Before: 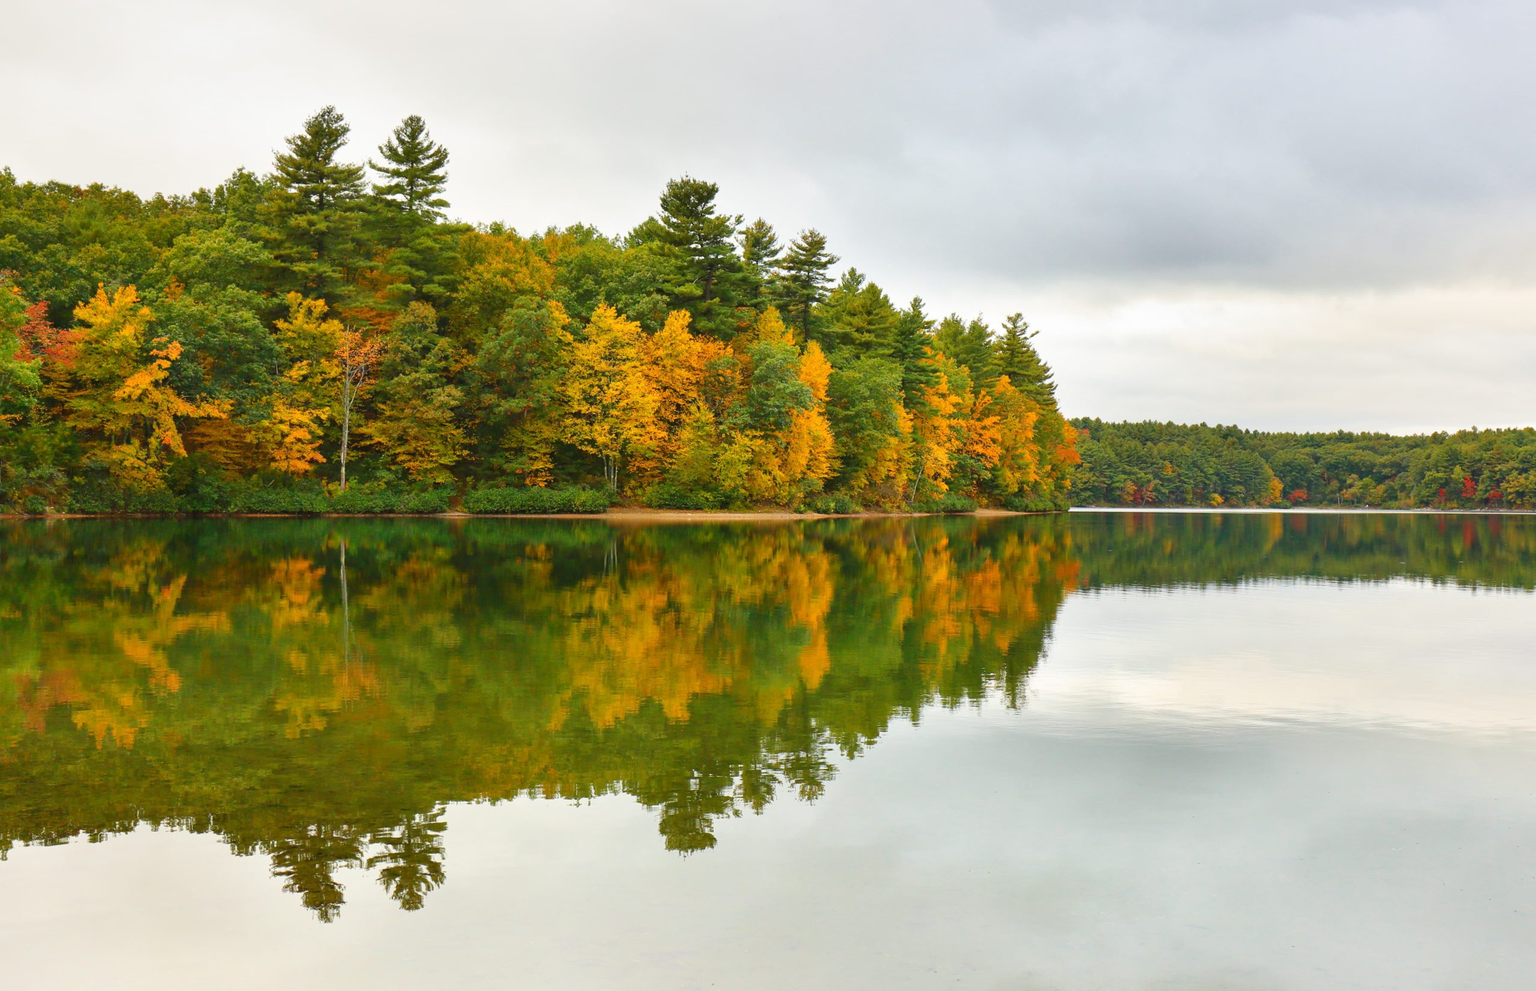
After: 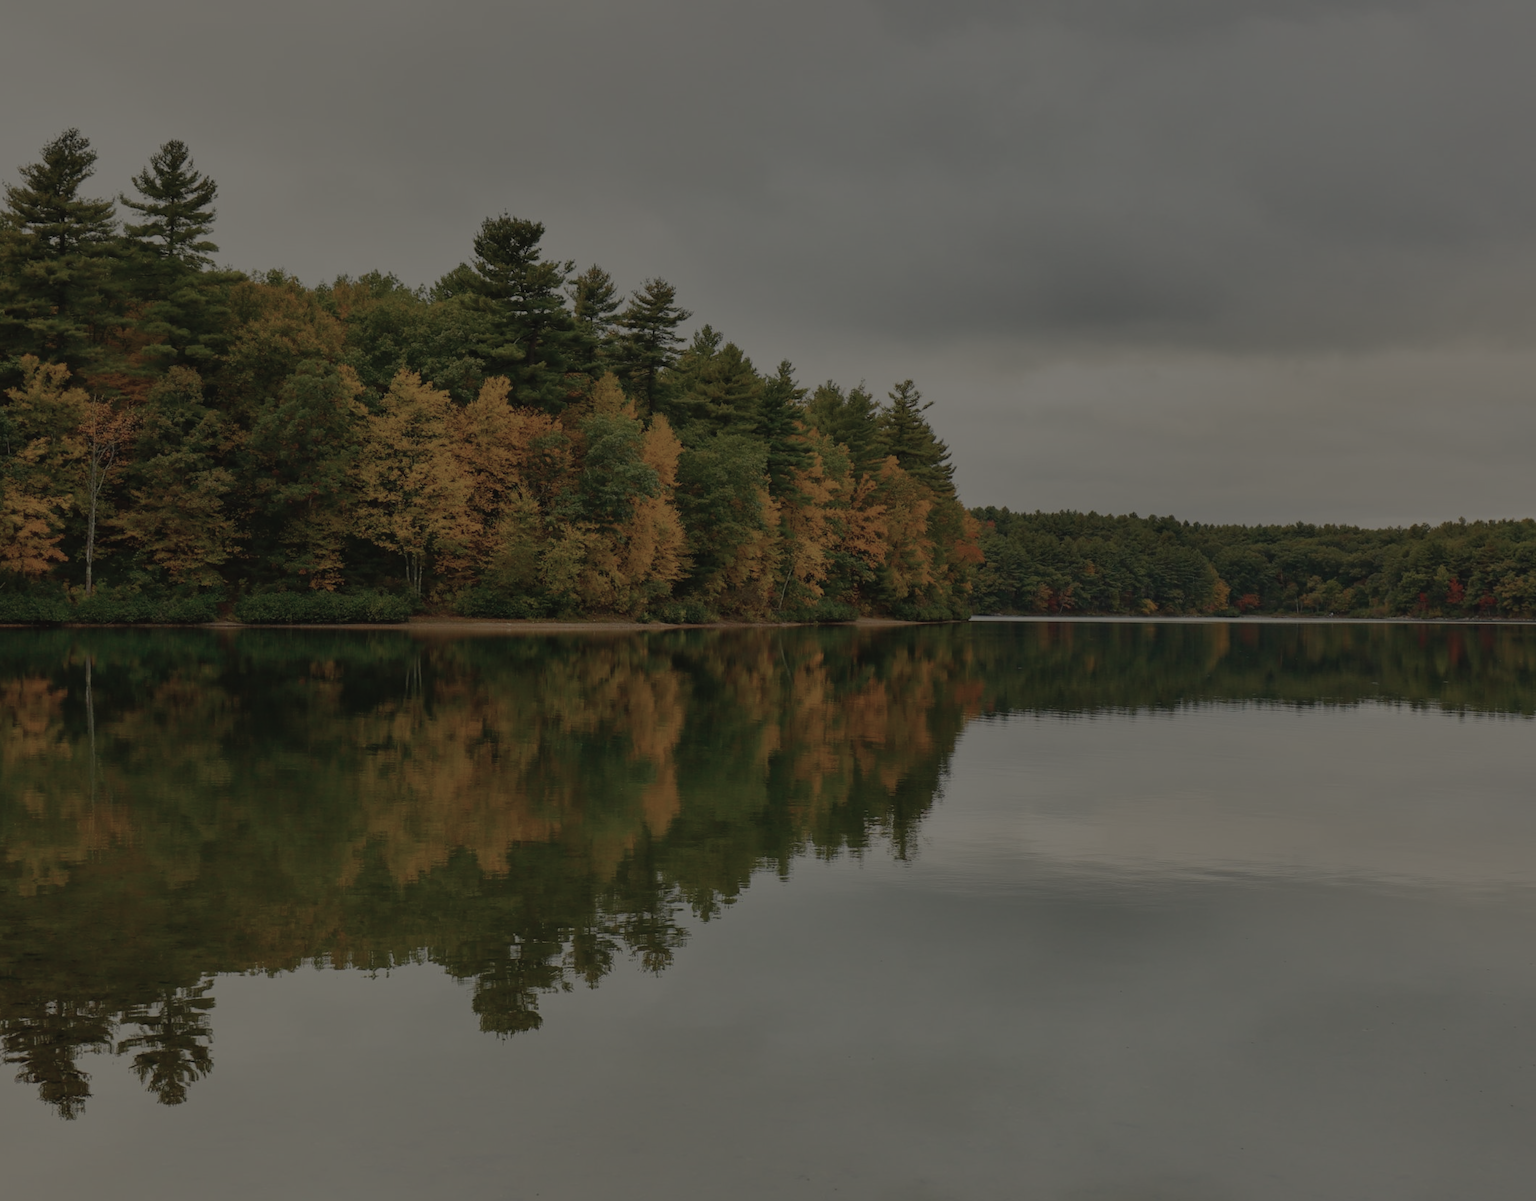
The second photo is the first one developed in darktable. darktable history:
exposure: exposure -2.446 EV, compensate highlight preservation false
contrast brightness saturation: contrast -0.05, saturation -0.41
crop: left 17.582%, bottom 0.031%
white balance: red 1.029, blue 0.92
